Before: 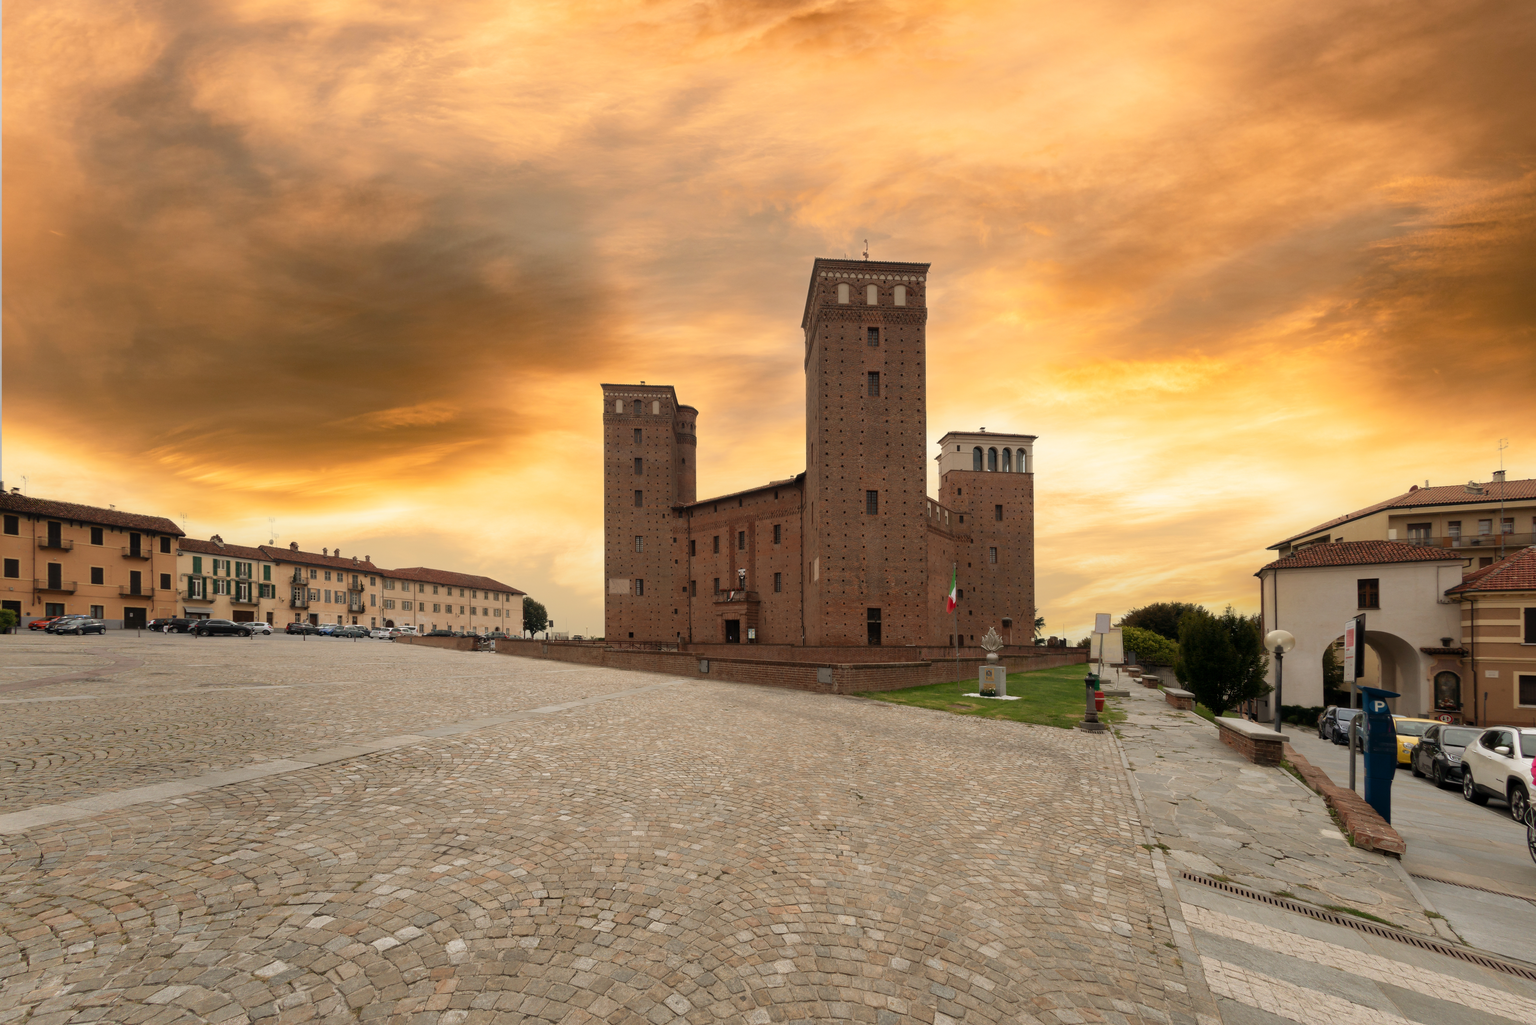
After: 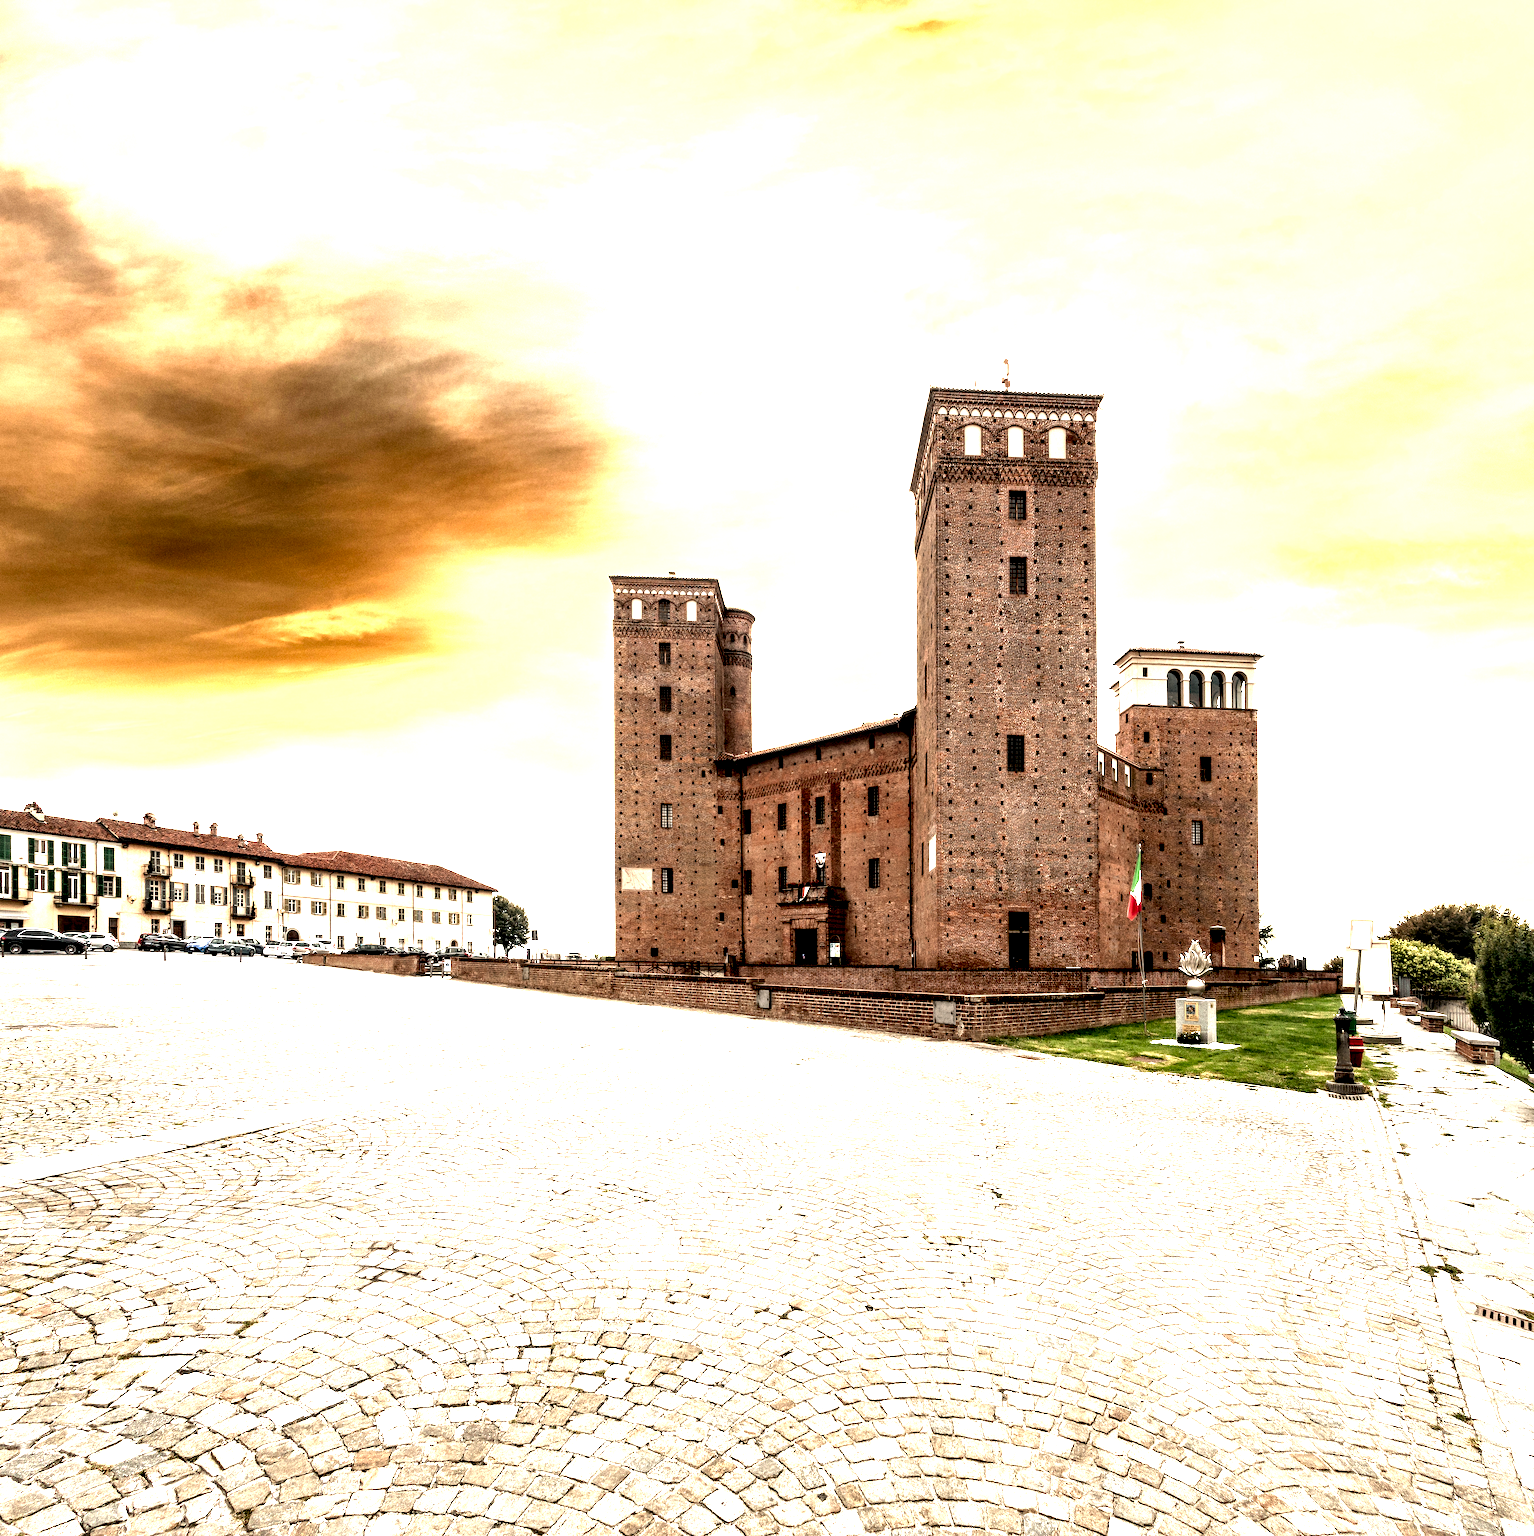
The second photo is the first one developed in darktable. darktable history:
local contrast: highlights 115%, shadows 42%, detail 293%
crop and rotate: left 12.673%, right 20.66%
exposure: exposure 2 EV, compensate exposure bias true, compensate highlight preservation false
